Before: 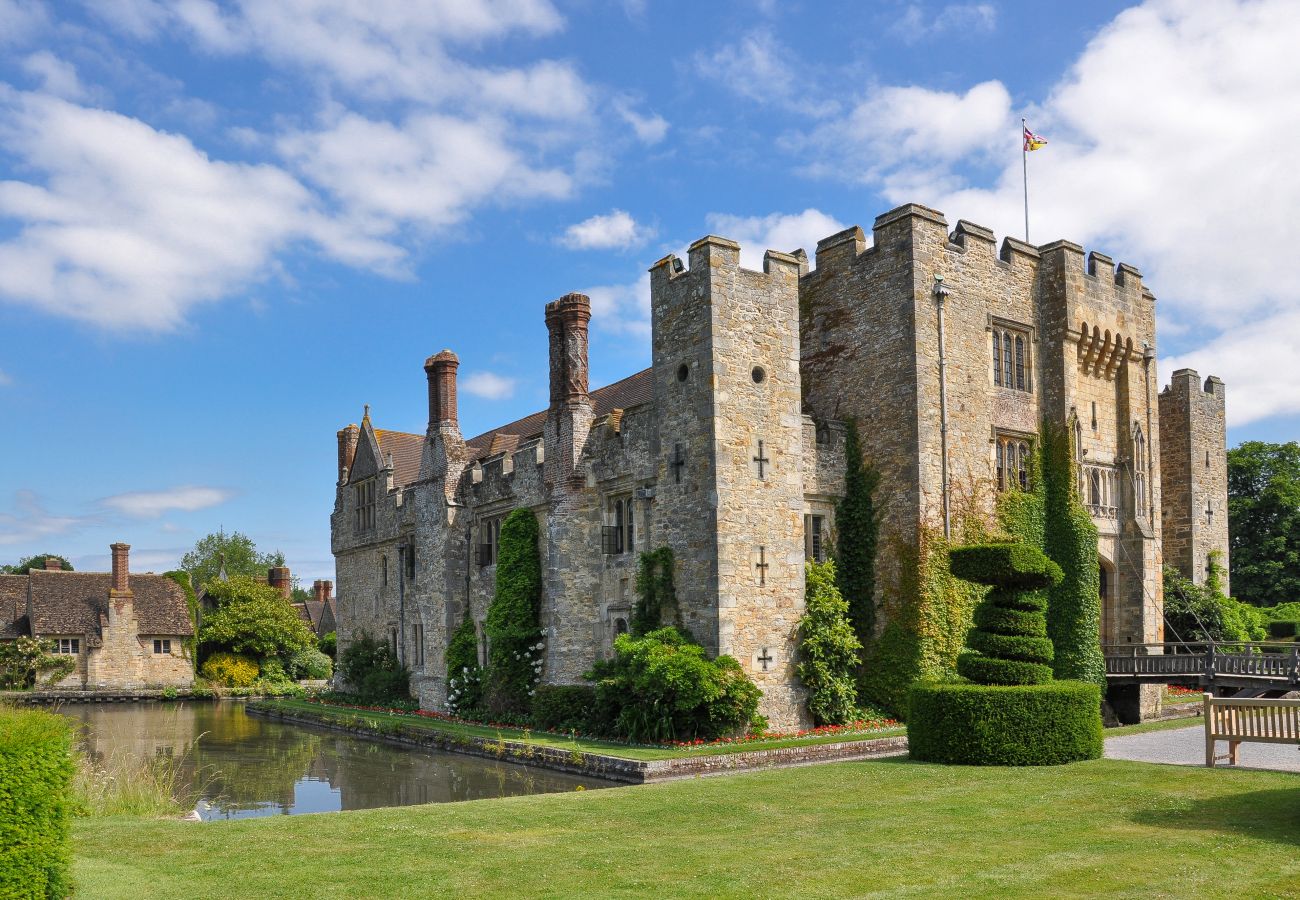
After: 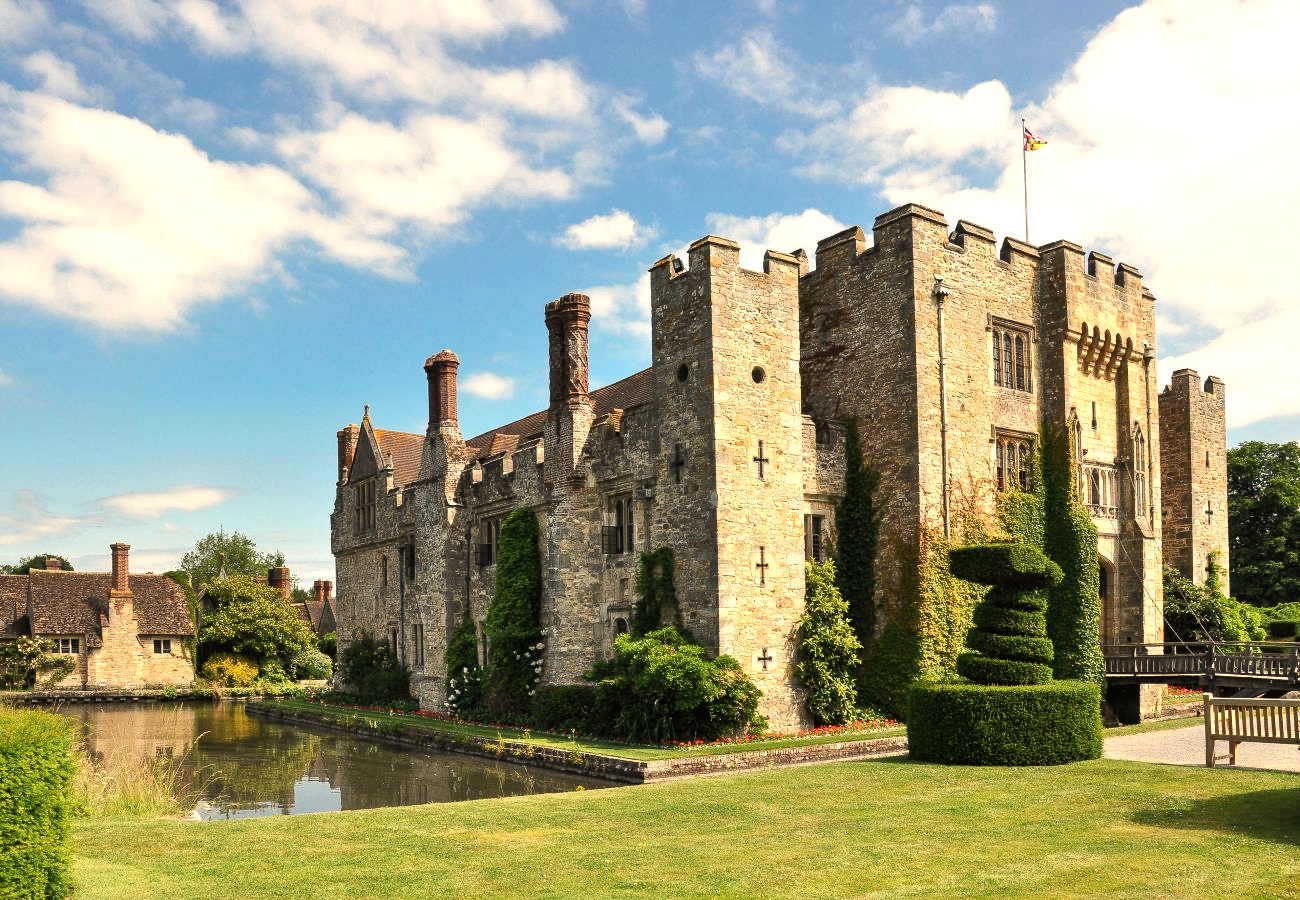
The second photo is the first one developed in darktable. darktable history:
tone equalizer: -8 EV -0.75 EV, -7 EV -0.7 EV, -6 EV -0.6 EV, -5 EV -0.4 EV, -3 EV 0.4 EV, -2 EV 0.6 EV, -1 EV 0.7 EV, +0 EV 0.75 EV, edges refinement/feathering 500, mask exposure compensation -1.57 EV, preserve details no
white balance: red 1.123, blue 0.83
